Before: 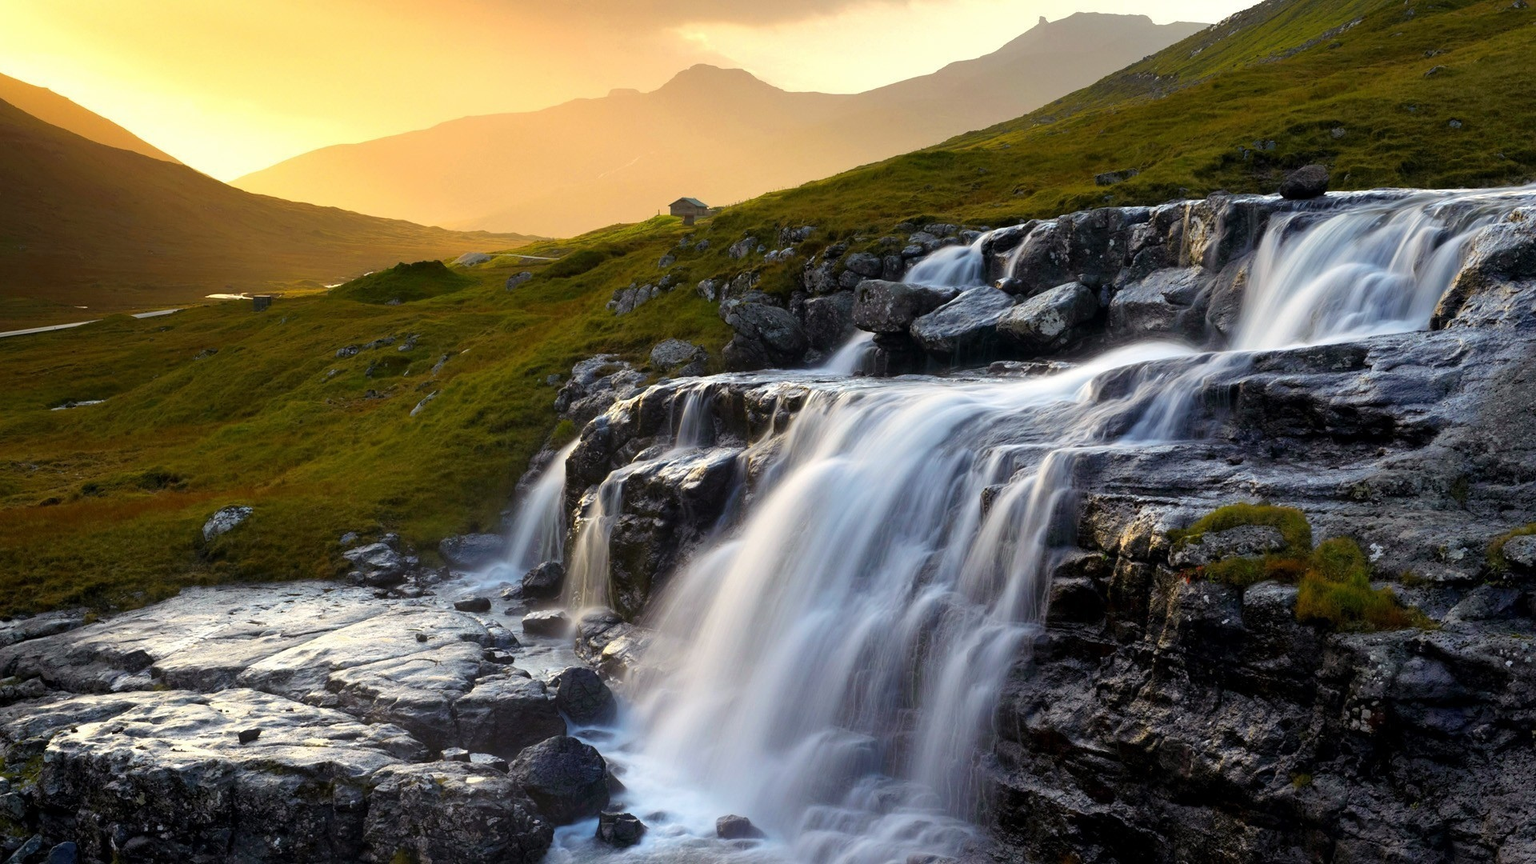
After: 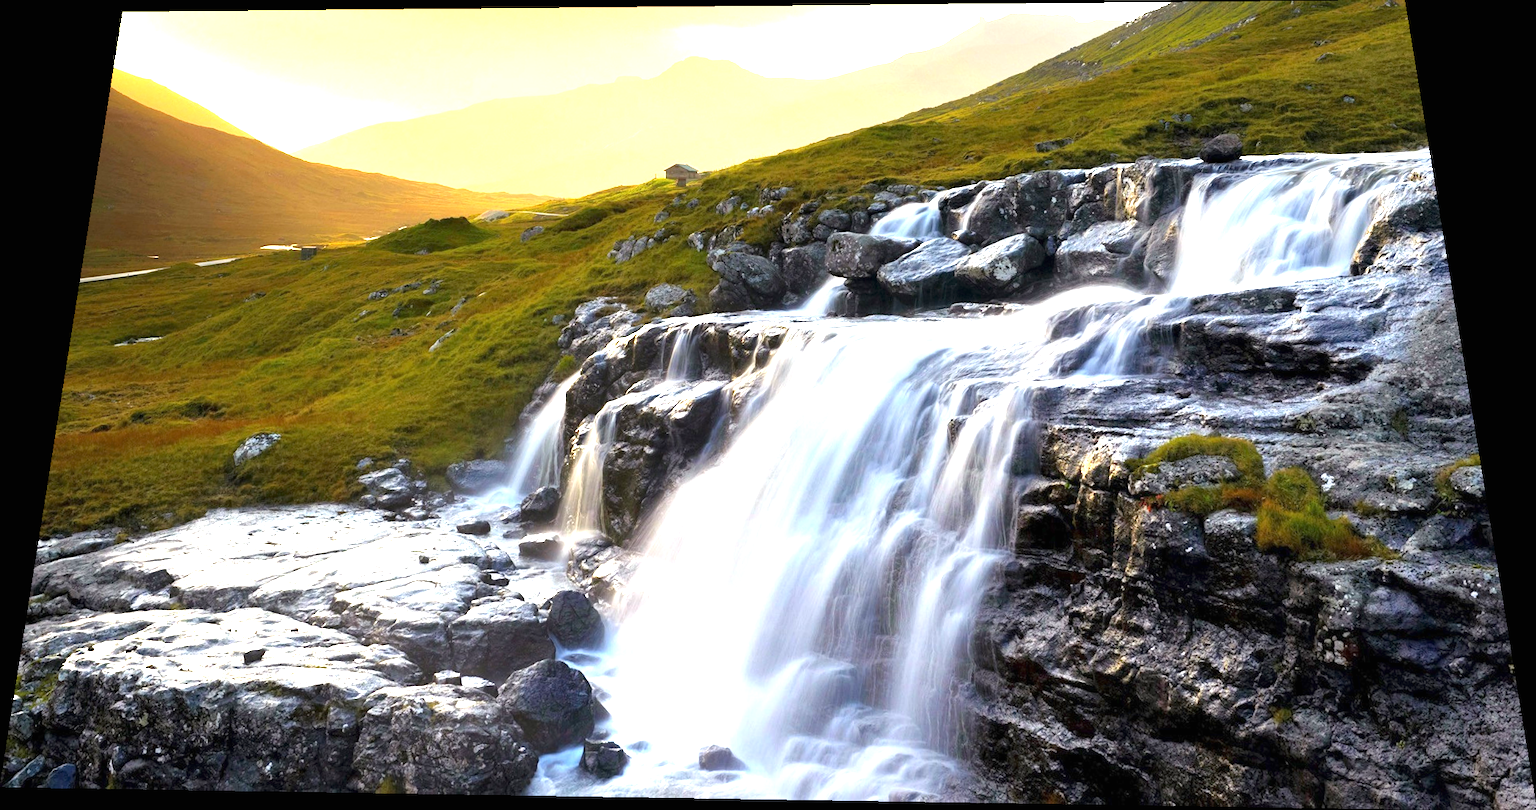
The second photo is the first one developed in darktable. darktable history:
exposure: black level correction 0, exposure 1.55 EV, compensate exposure bias true, compensate highlight preservation false
rotate and perspective: rotation 0.128°, lens shift (vertical) -0.181, lens shift (horizontal) -0.044, shear 0.001, automatic cropping off
